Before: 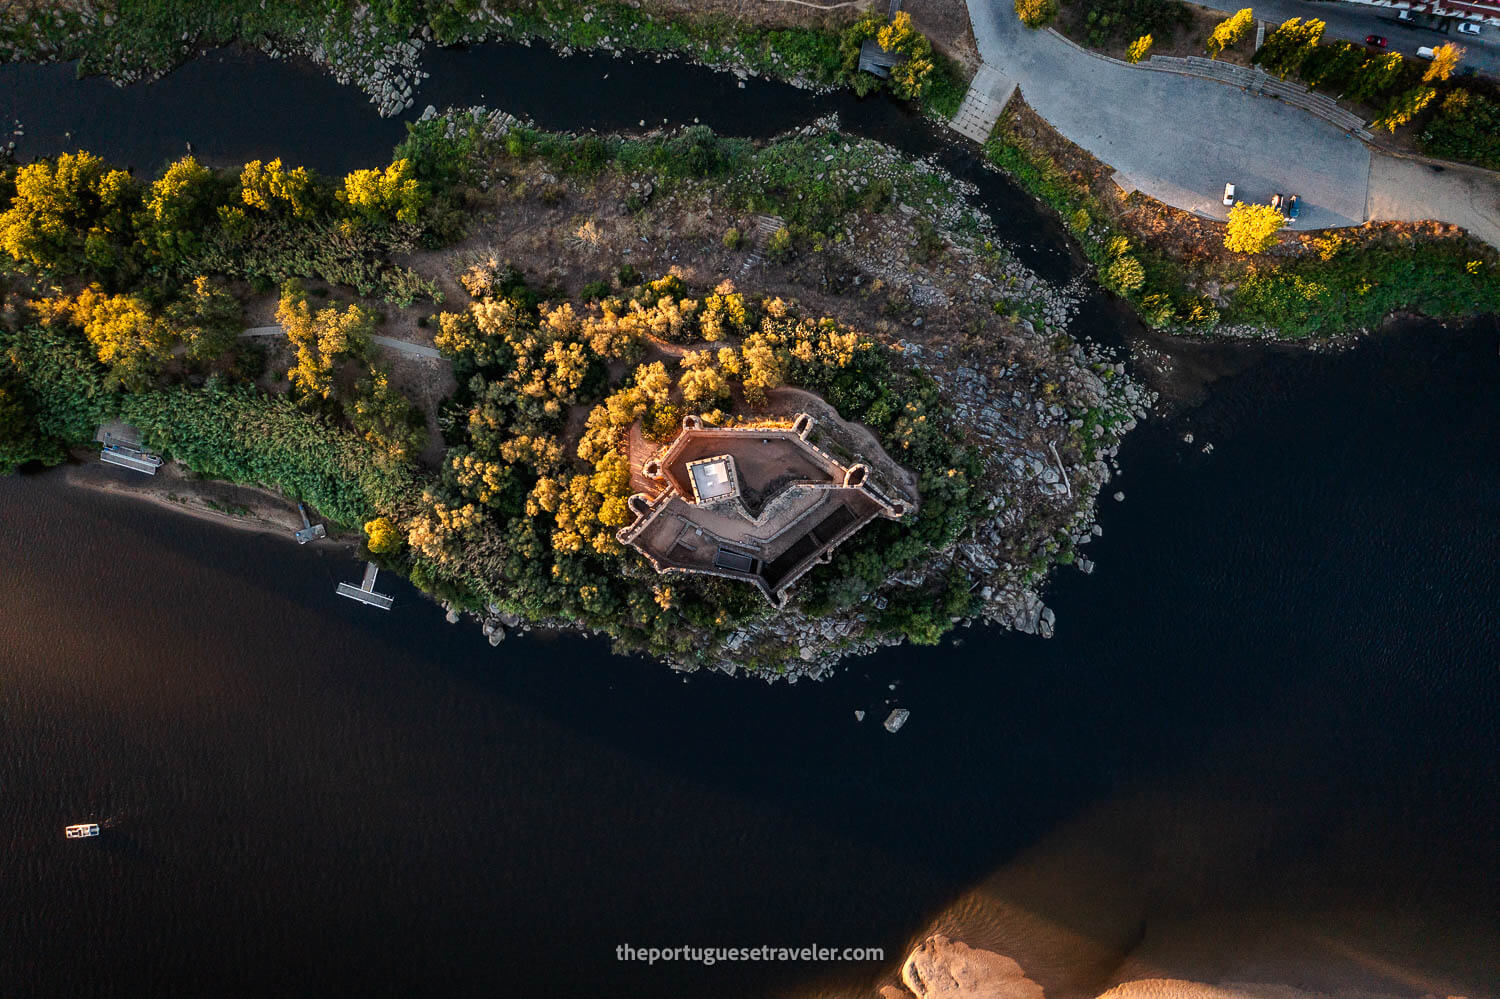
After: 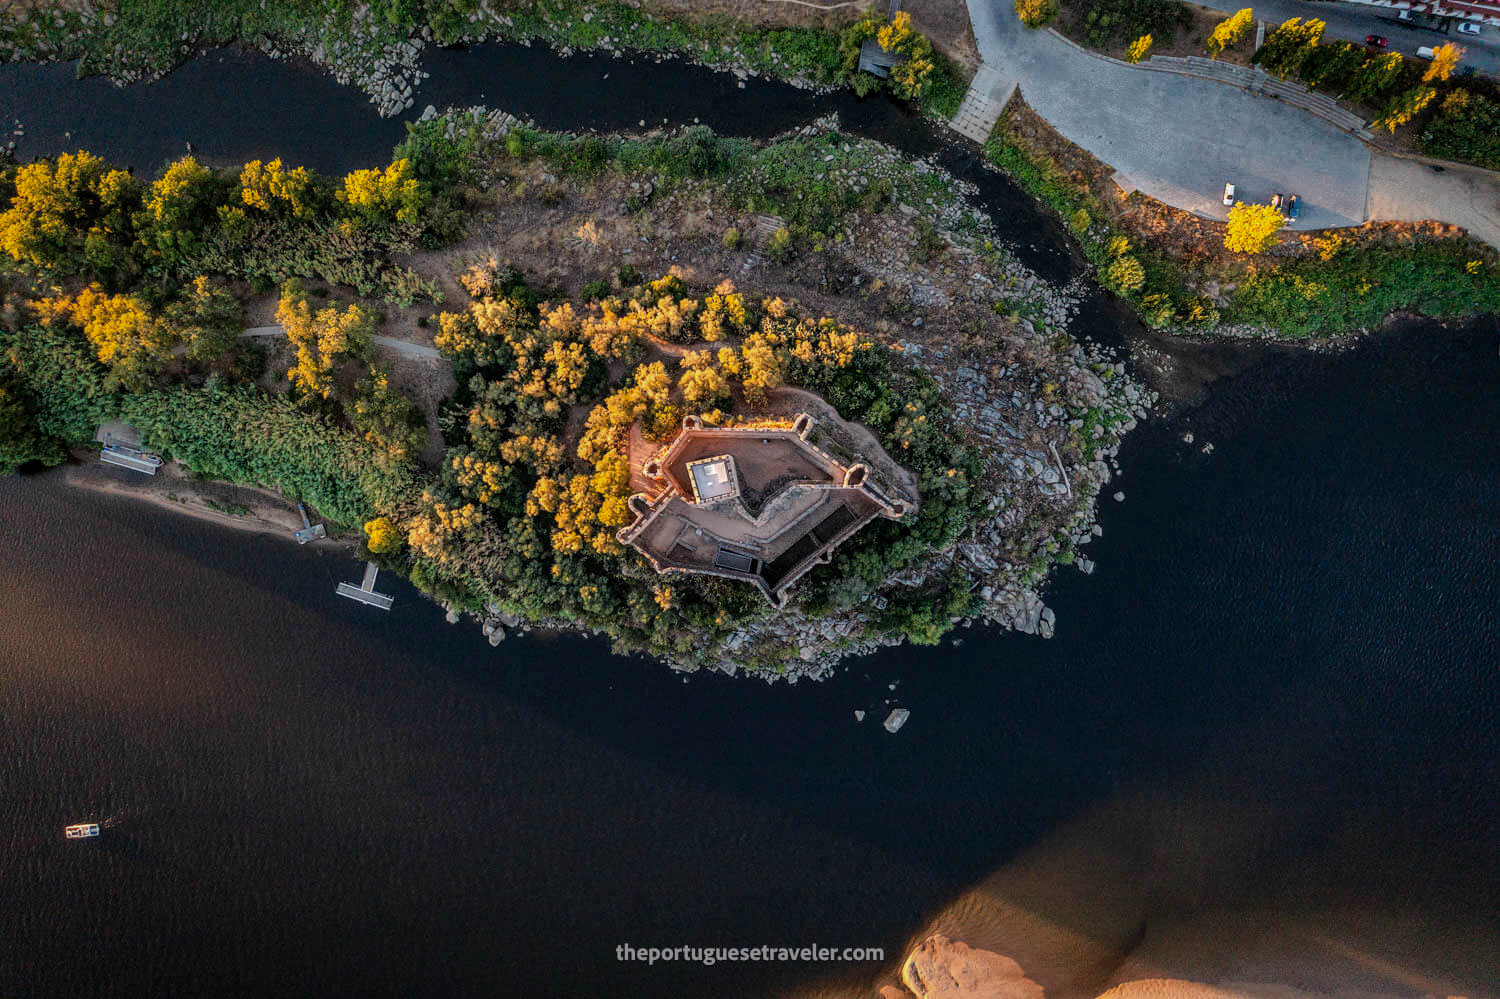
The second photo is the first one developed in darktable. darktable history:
shadows and highlights: shadows 40, highlights -60
local contrast: detail 115%
